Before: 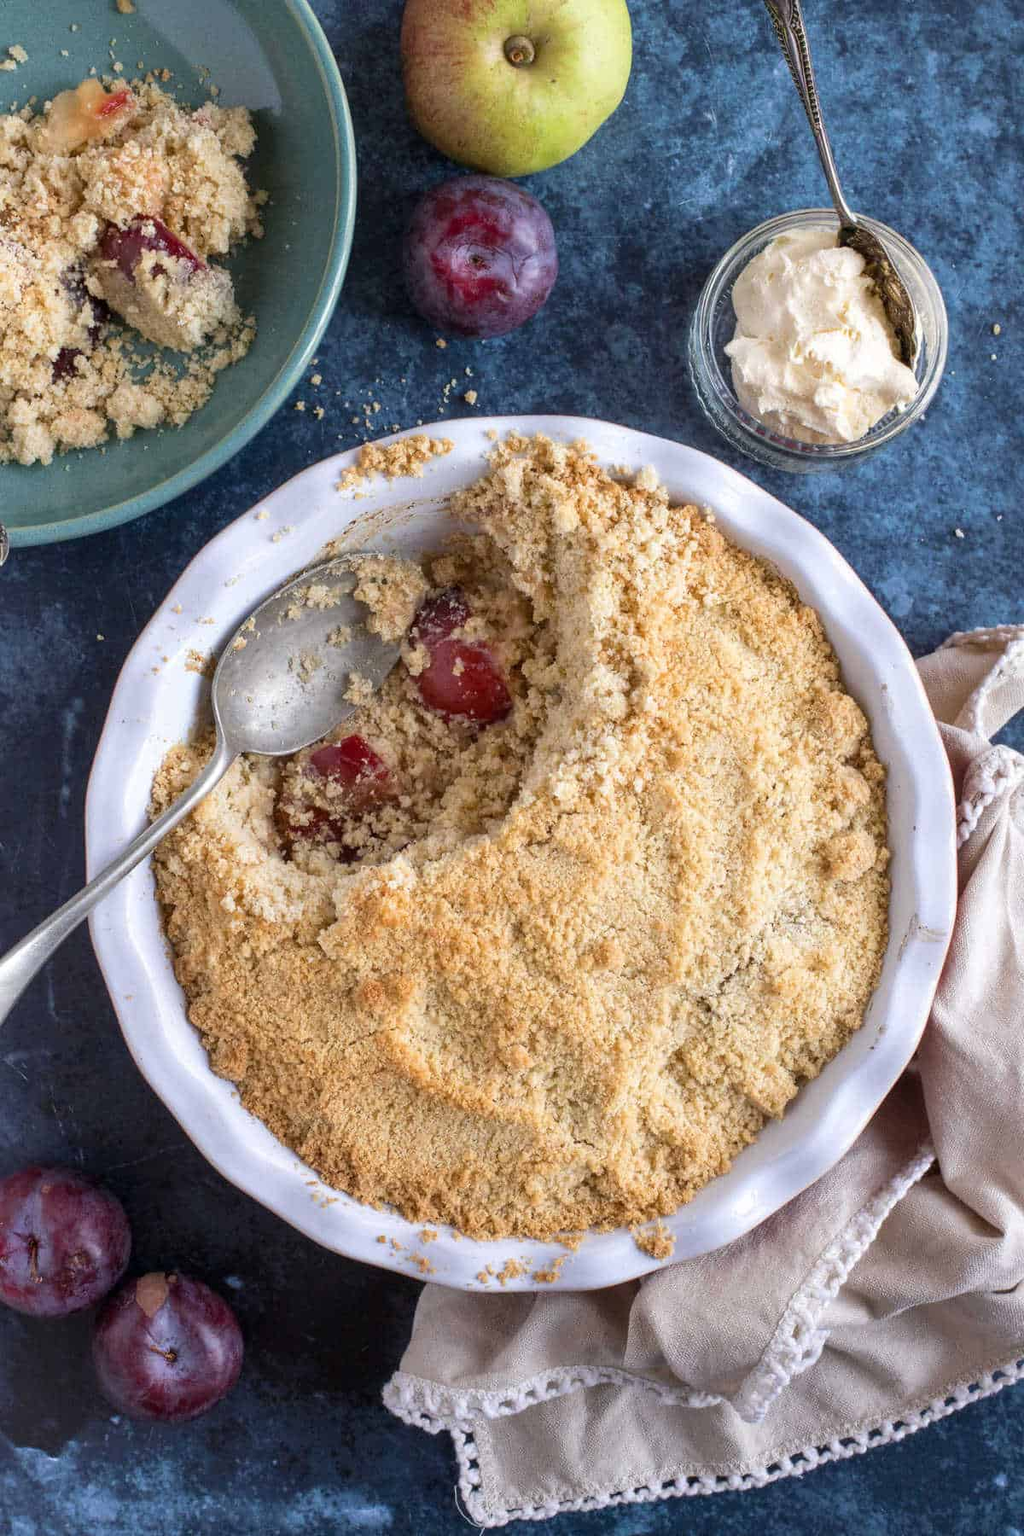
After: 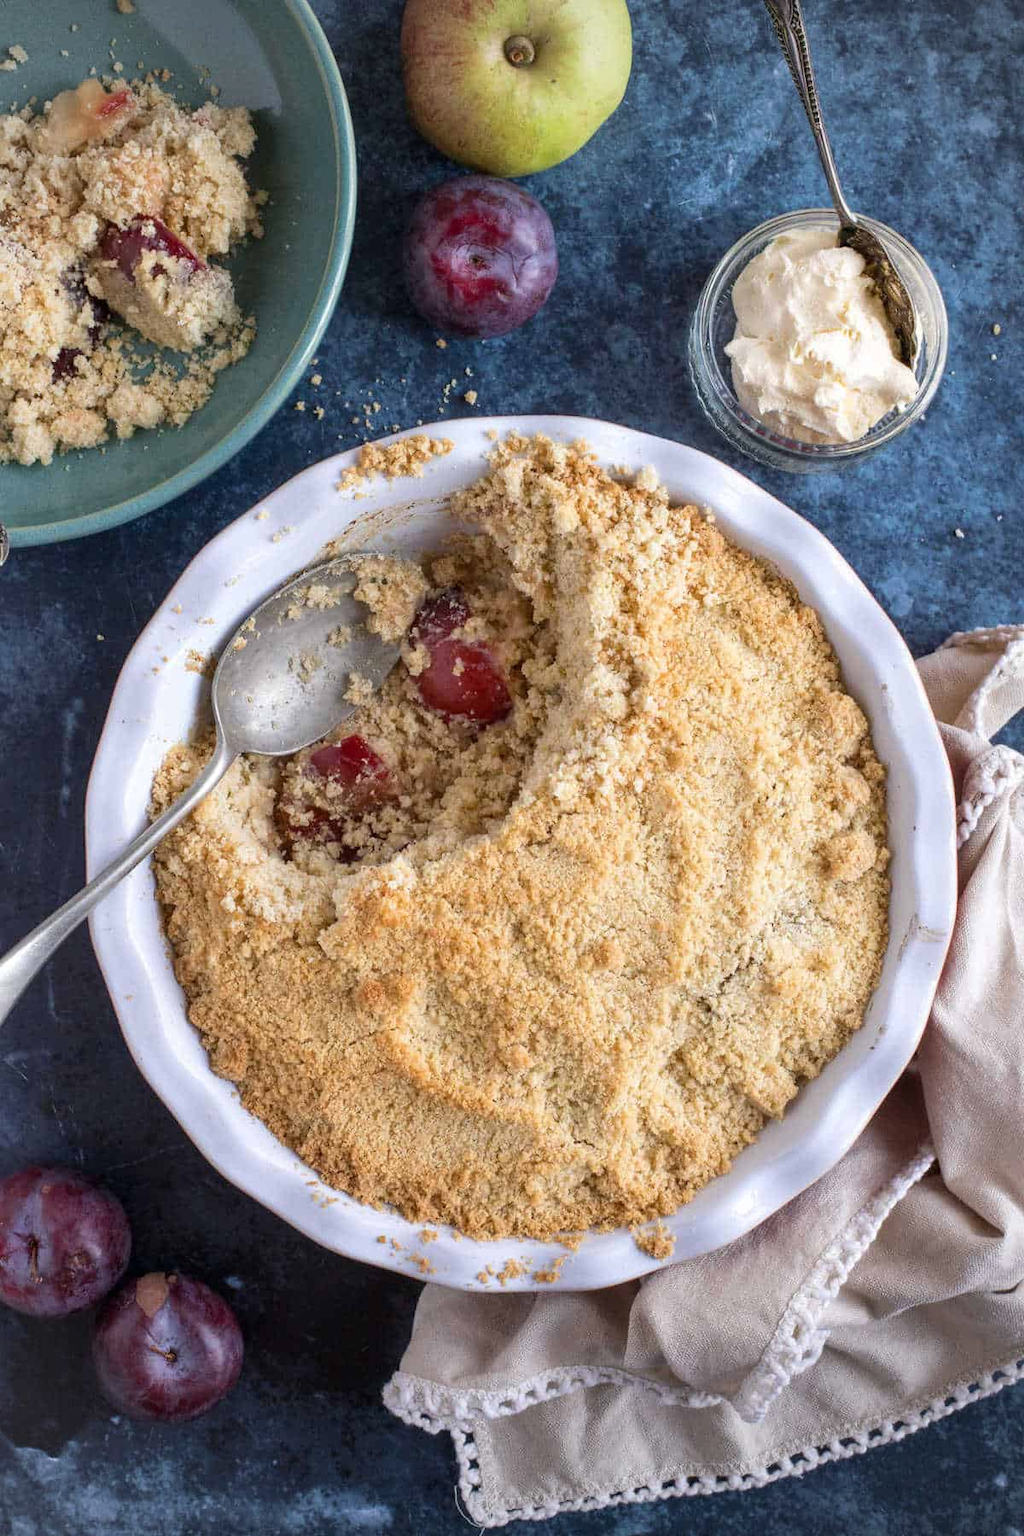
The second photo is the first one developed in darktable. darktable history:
vignetting: fall-off radius 60.92%
shadows and highlights: radius 334.93, shadows 63.48, highlights 6.06, compress 87.7%, highlights color adjustment 39.73%, soften with gaussian
